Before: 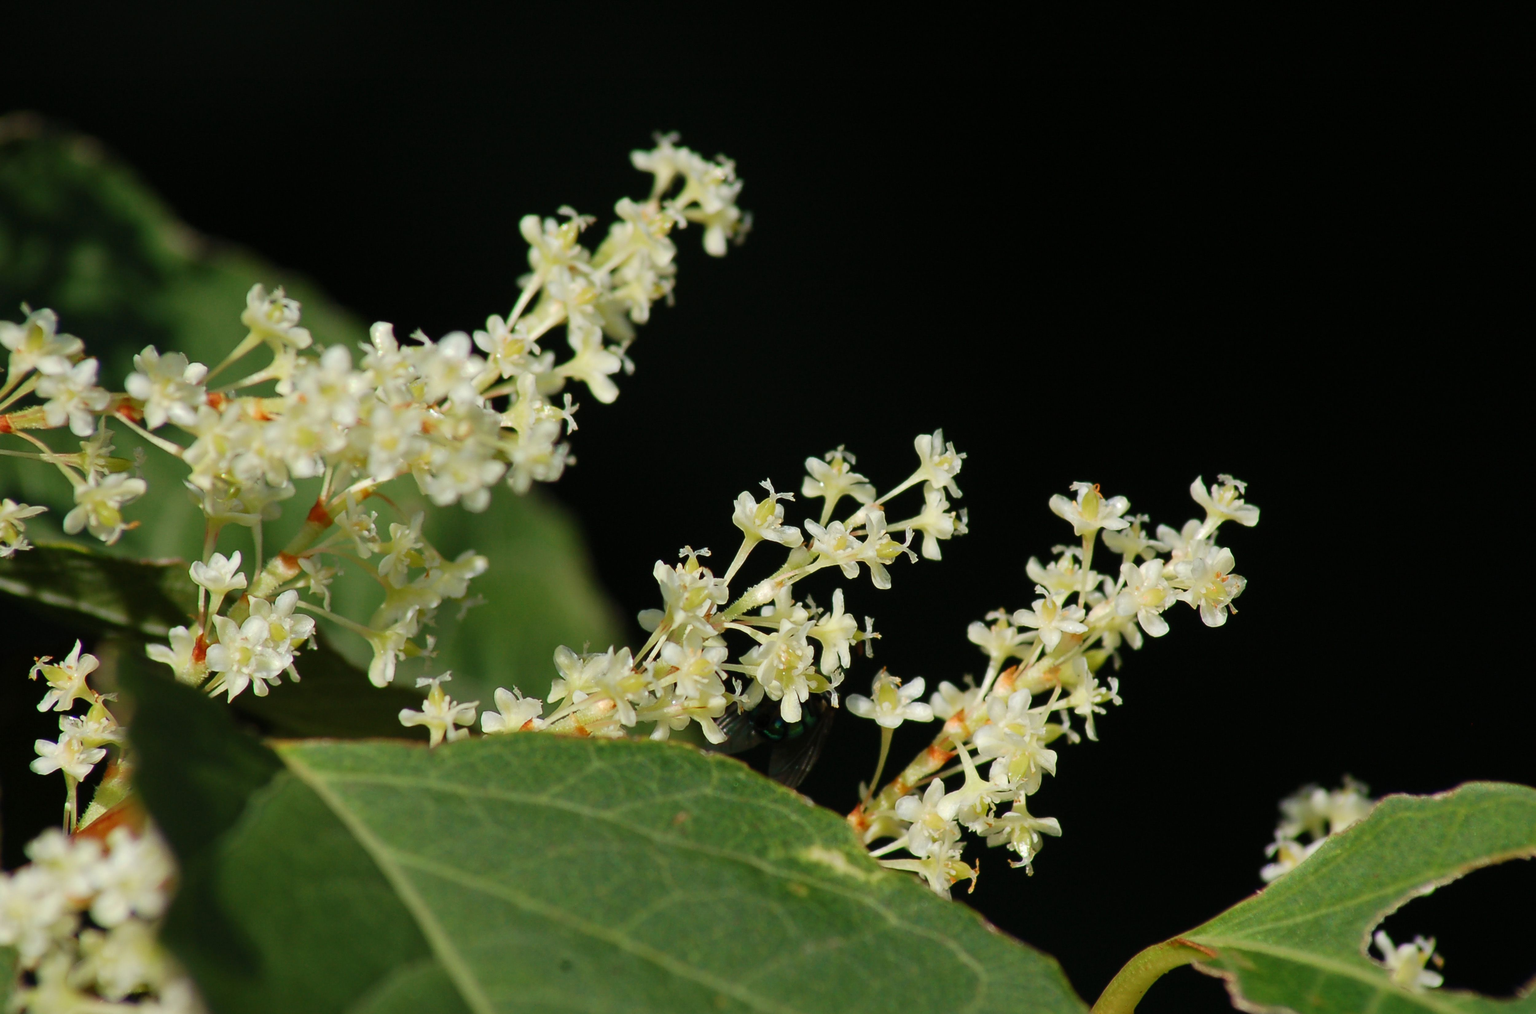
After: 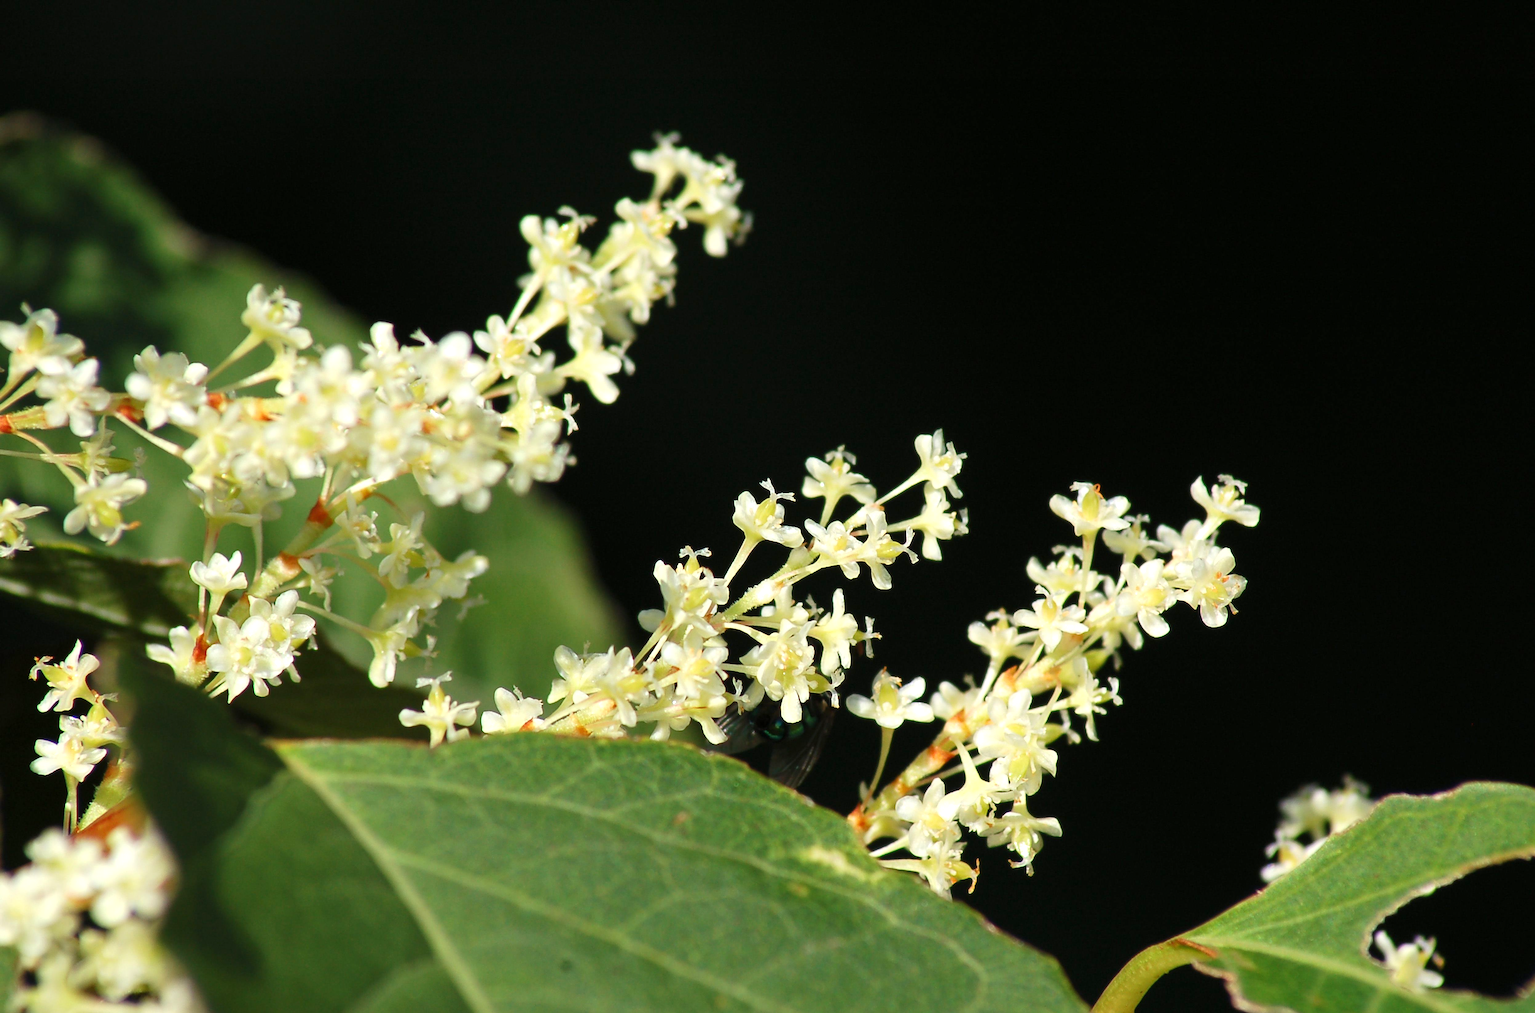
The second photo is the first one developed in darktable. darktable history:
exposure: exposure 0.663 EV, compensate exposure bias true, compensate highlight preservation false
